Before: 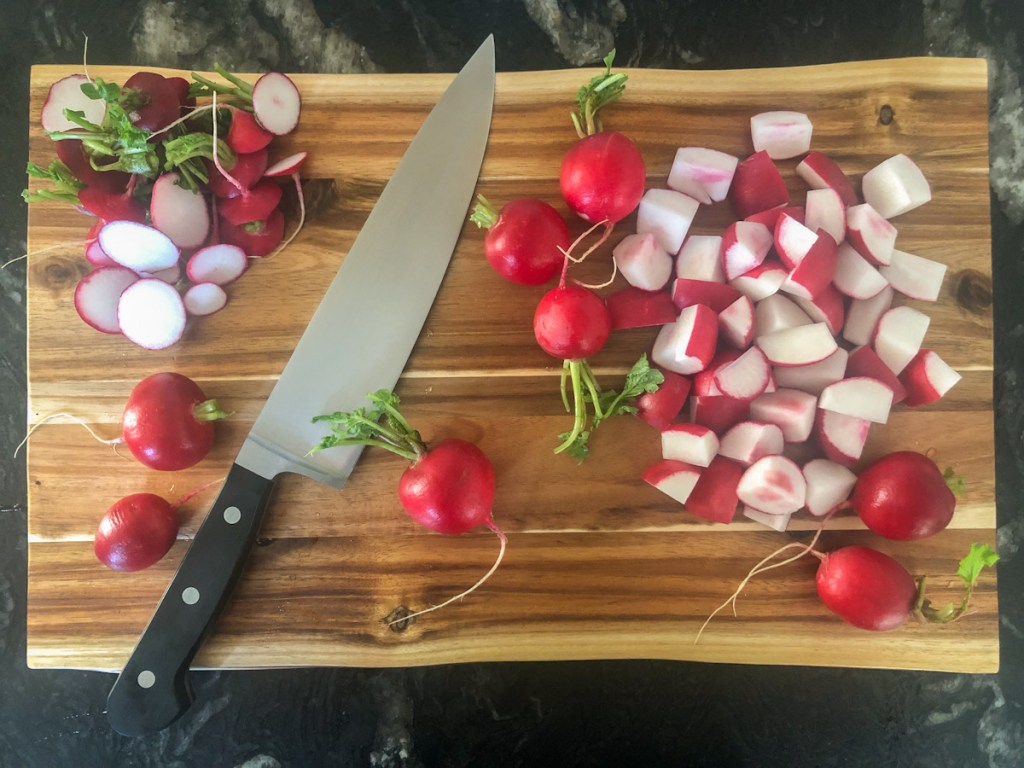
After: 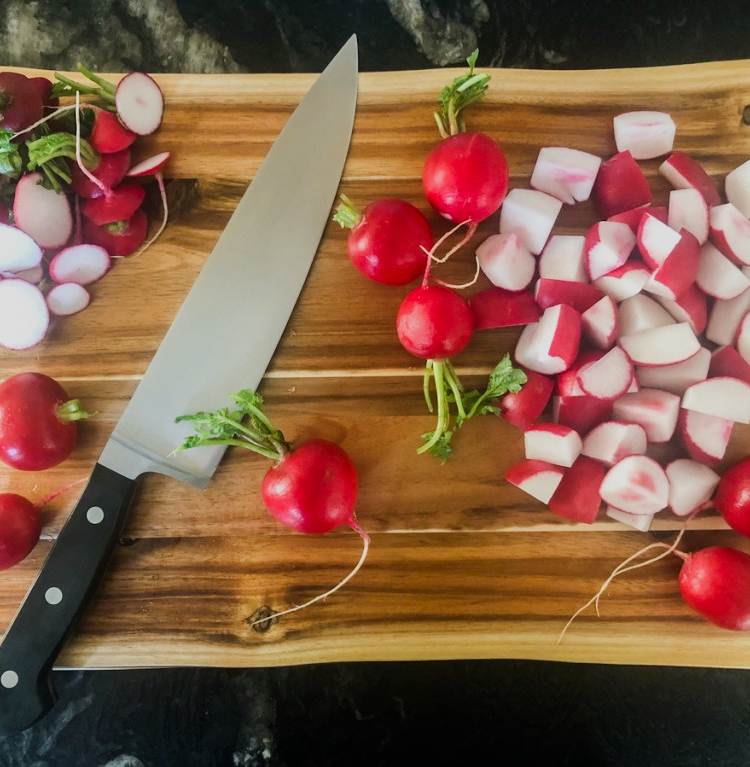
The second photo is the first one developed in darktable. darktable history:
crop: left 13.443%, right 13.31%
sigmoid: on, module defaults
